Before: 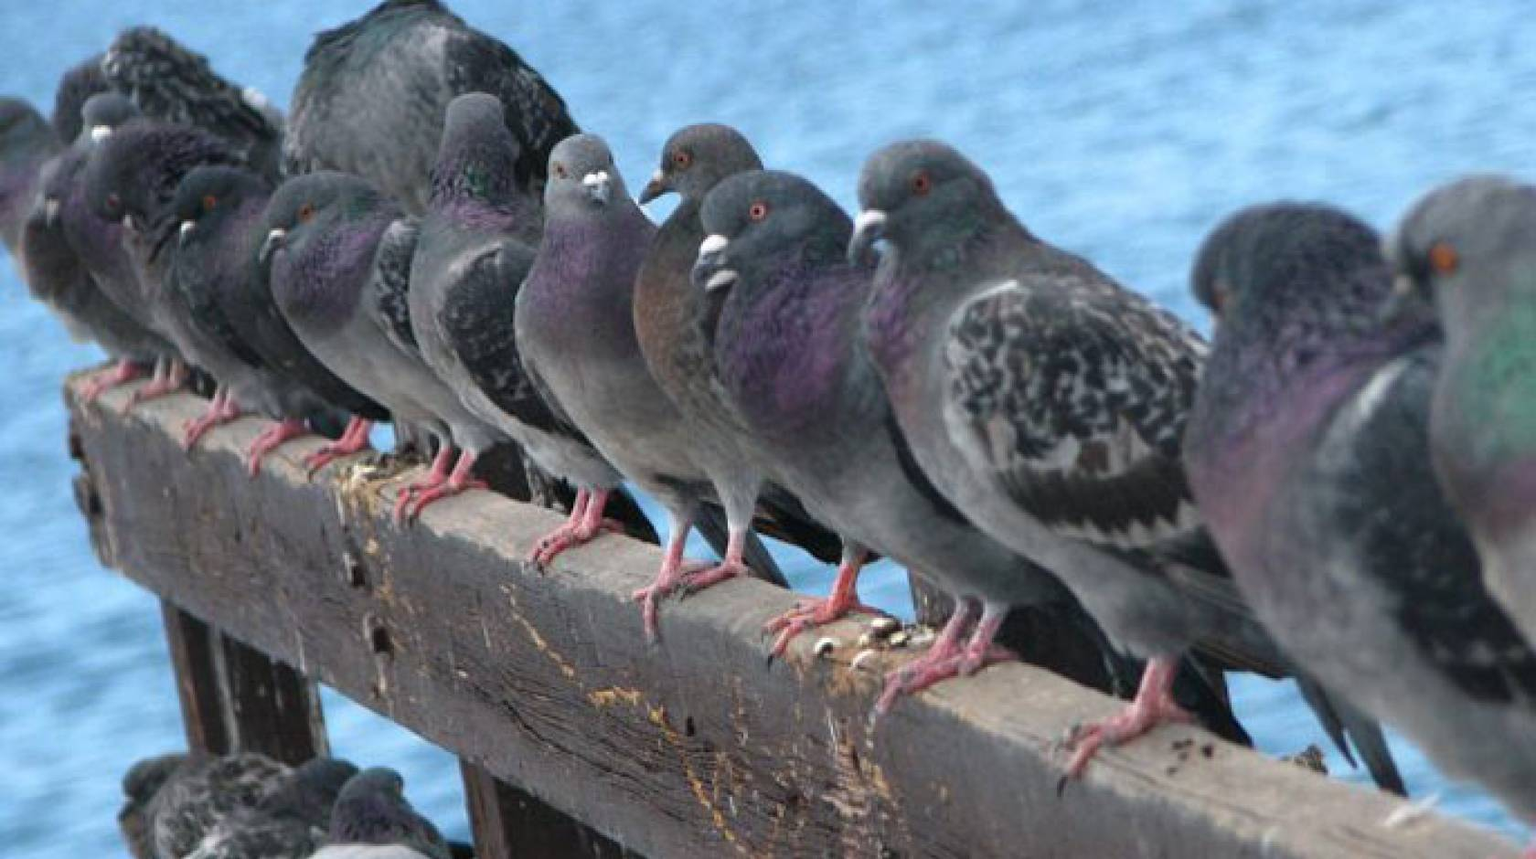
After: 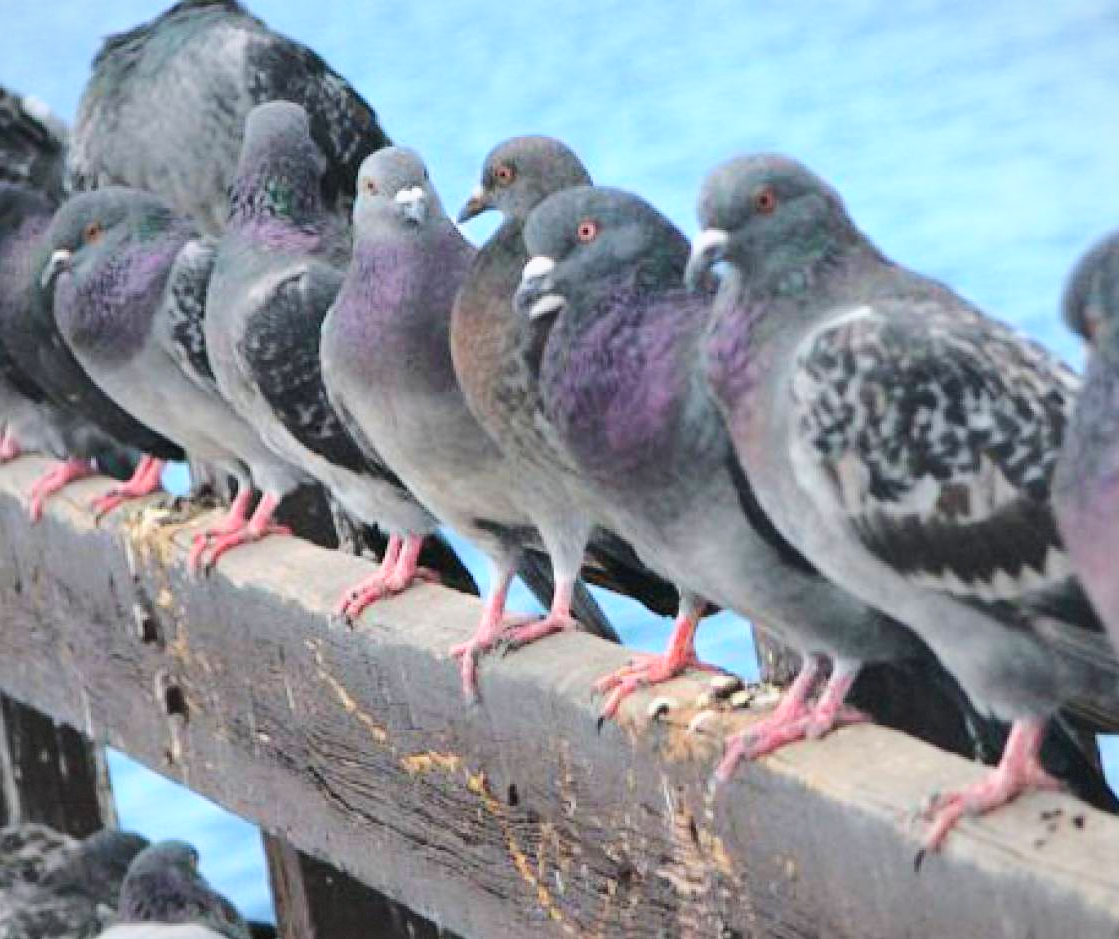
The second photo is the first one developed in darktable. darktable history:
crop and rotate: left 14.436%, right 18.898%
base curve: curves: ch0 [(0, 0) (0.025, 0.046) (0.112, 0.277) (0.467, 0.74) (0.814, 0.929) (1, 0.942)]
vignetting: fall-off start 85%, fall-off radius 80%, brightness -0.182, saturation -0.3, width/height ratio 1.219, dithering 8-bit output, unbound false
